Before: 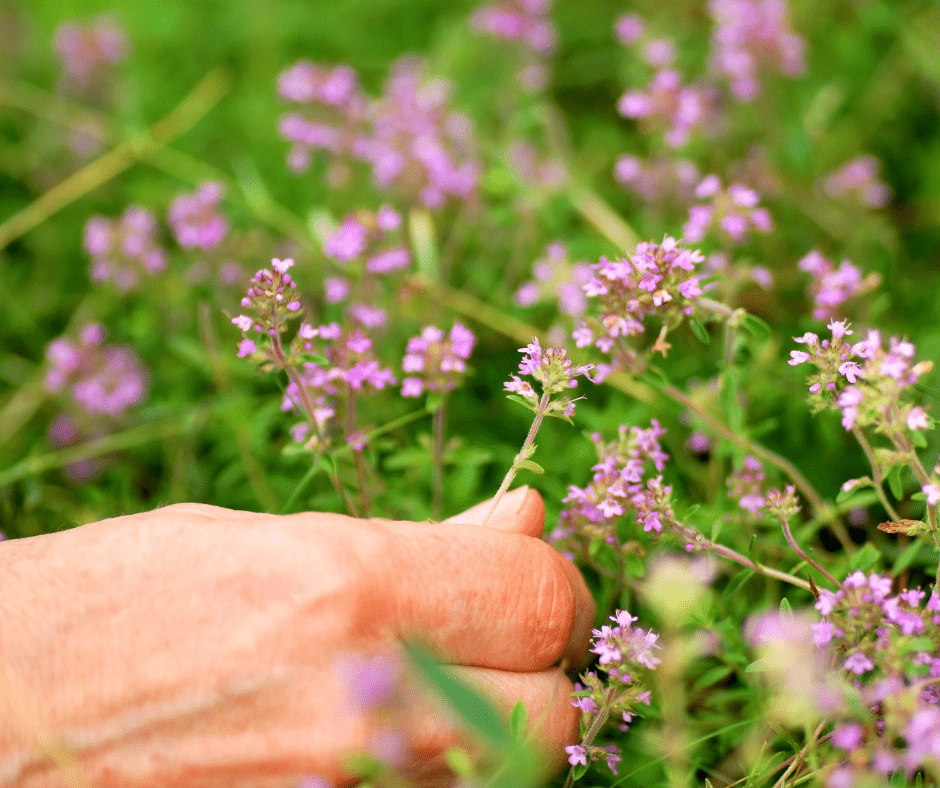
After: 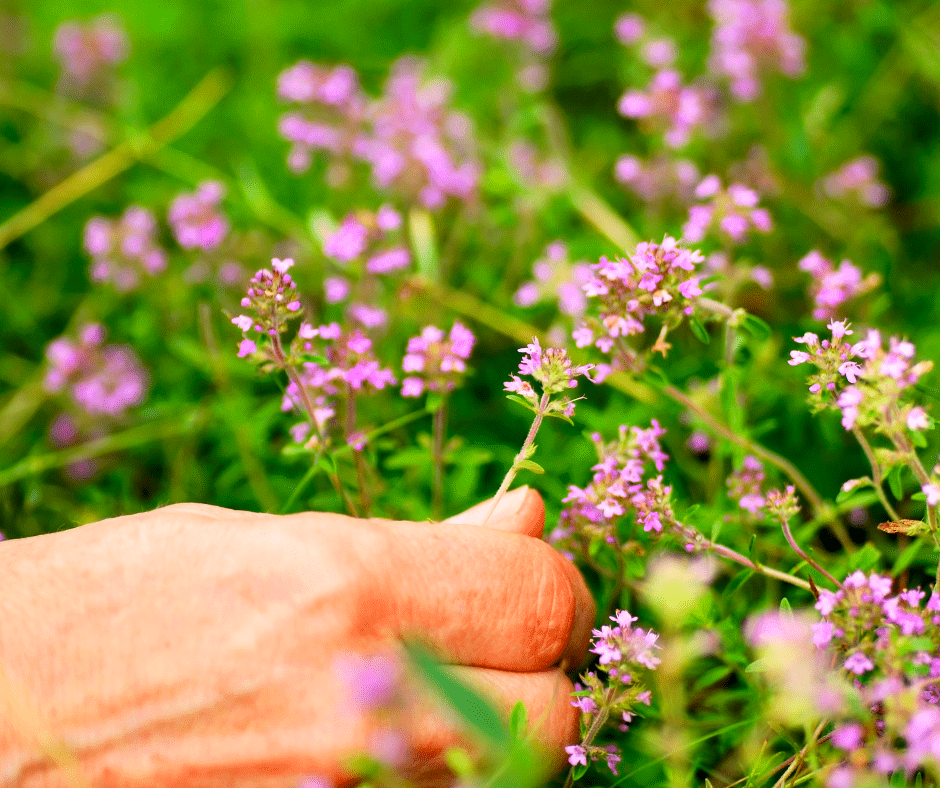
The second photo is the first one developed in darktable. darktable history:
white balance: red 1, blue 1
contrast brightness saturation: contrast 0.16, saturation 0.32
